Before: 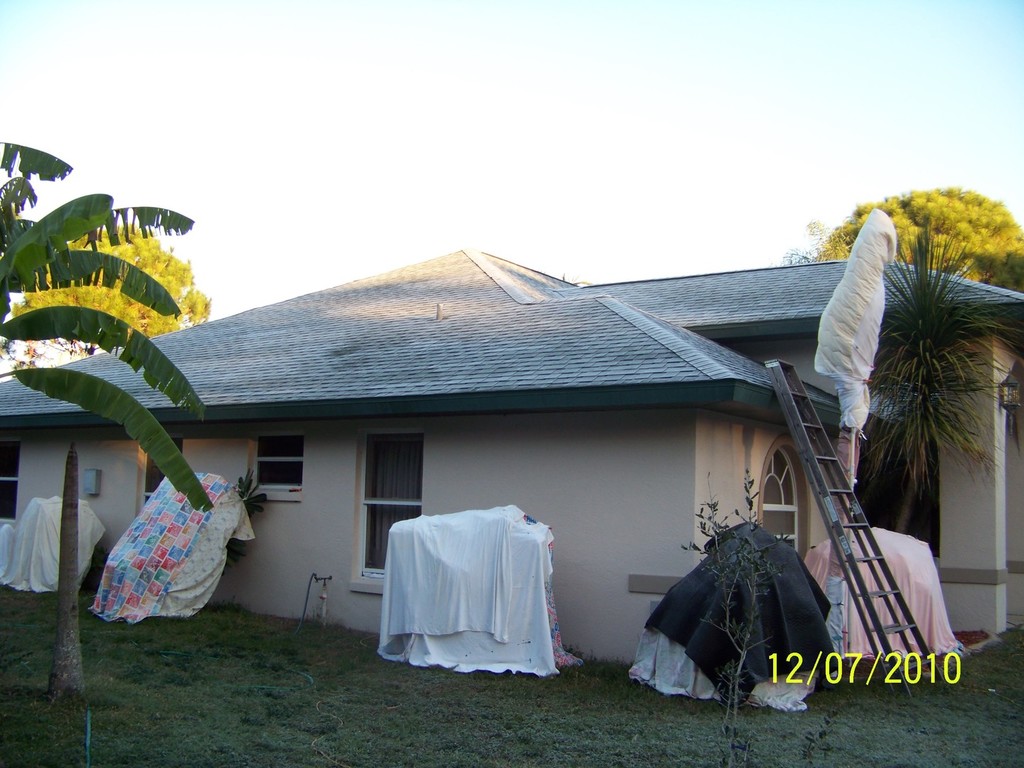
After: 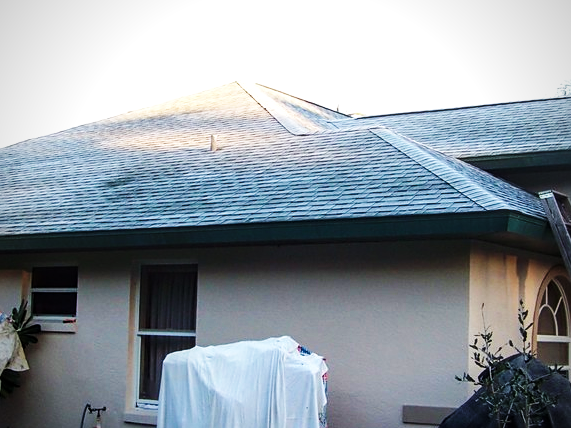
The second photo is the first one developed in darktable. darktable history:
base curve: curves: ch0 [(0, 0) (0.032, 0.025) (0.121, 0.166) (0.206, 0.329) (0.605, 0.79) (1, 1)], preserve colors none
sharpen: radius 1.864, amount 0.398, threshold 1.271
crop and rotate: left 22.13%, top 22.054%, right 22.026%, bottom 22.102%
shadows and highlights: radius 93.07, shadows -14.46, white point adjustment 0.23, highlights 31.48, compress 48.23%, highlights color adjustment 52.79%, soften with gaussian
vignetting: fall-off radius 60.92%
local contrast: on, module defaults
velvia: on, module defaults
color balance: contrast 10%
